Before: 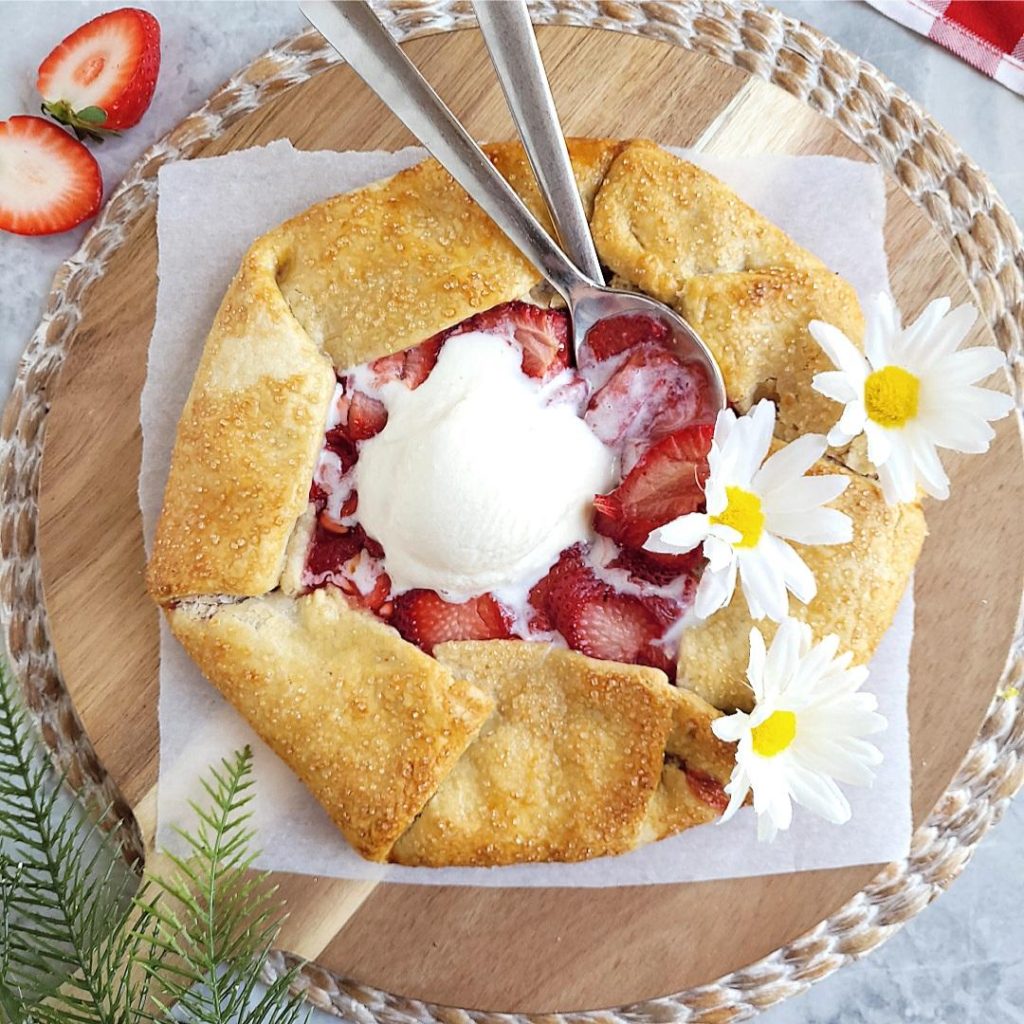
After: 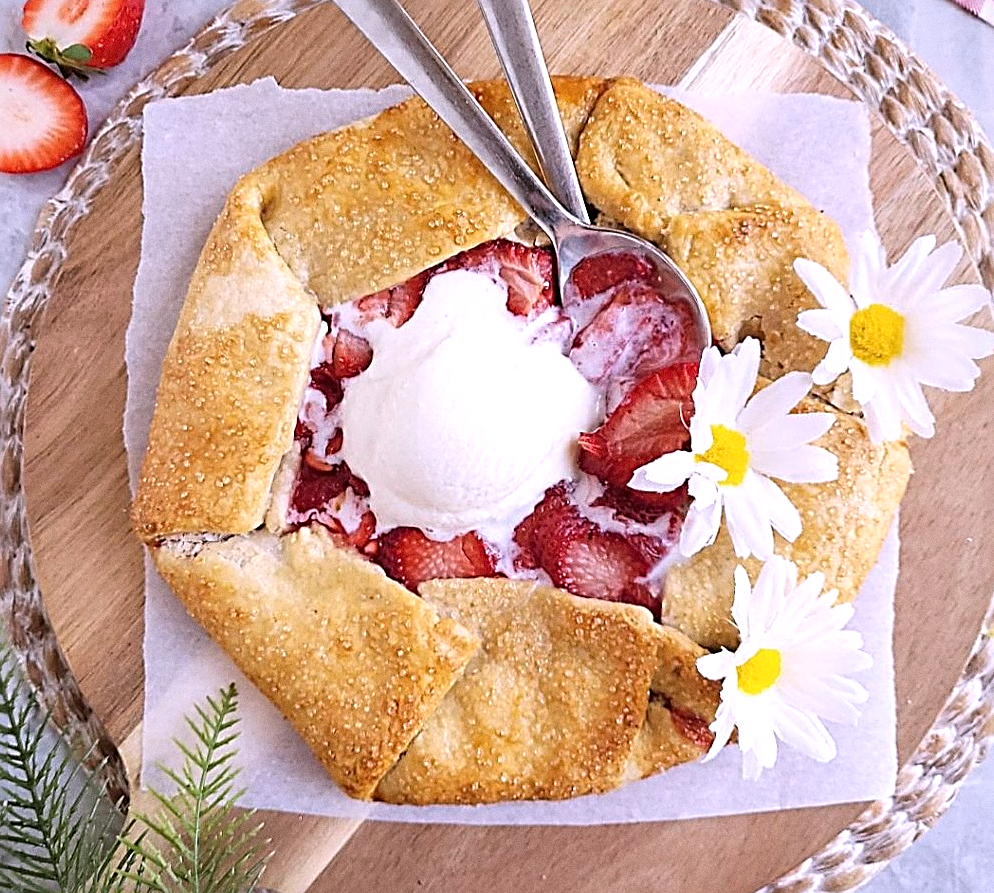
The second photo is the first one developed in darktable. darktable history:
crop: left 1.507%, top 6.147%, right 1.379%, bottom 6.637%
grain: coarseness 0.09 ISO
sharpen: radius 3.025, amount 0.757
white balance: red 1.066, blue 1.119
